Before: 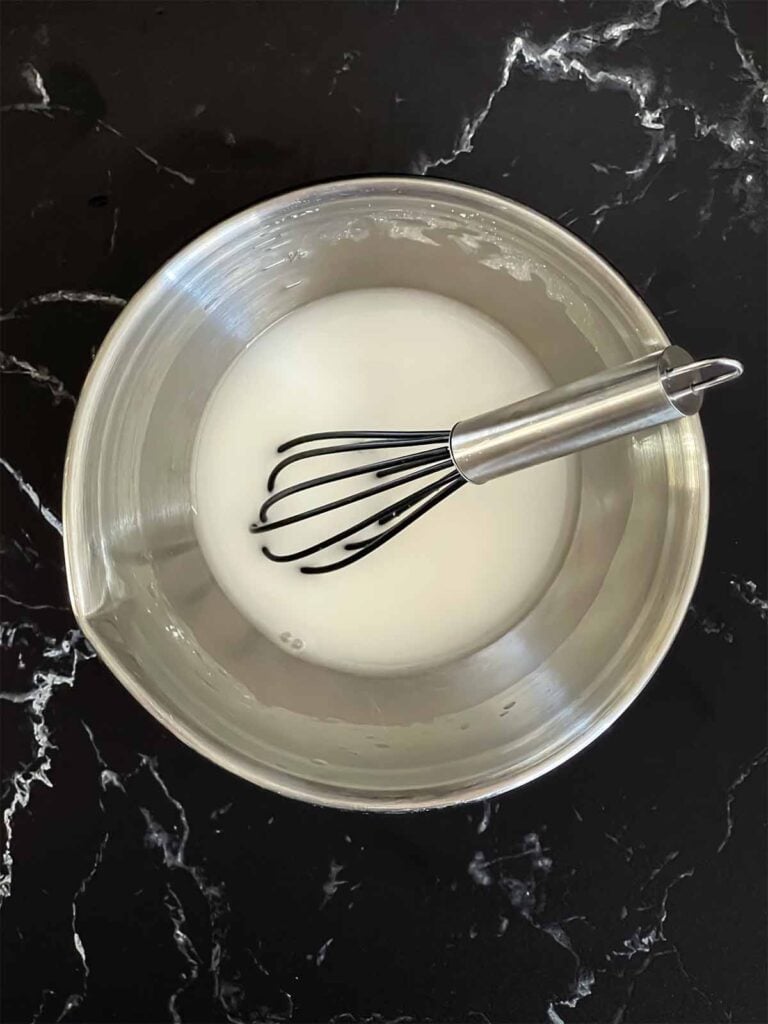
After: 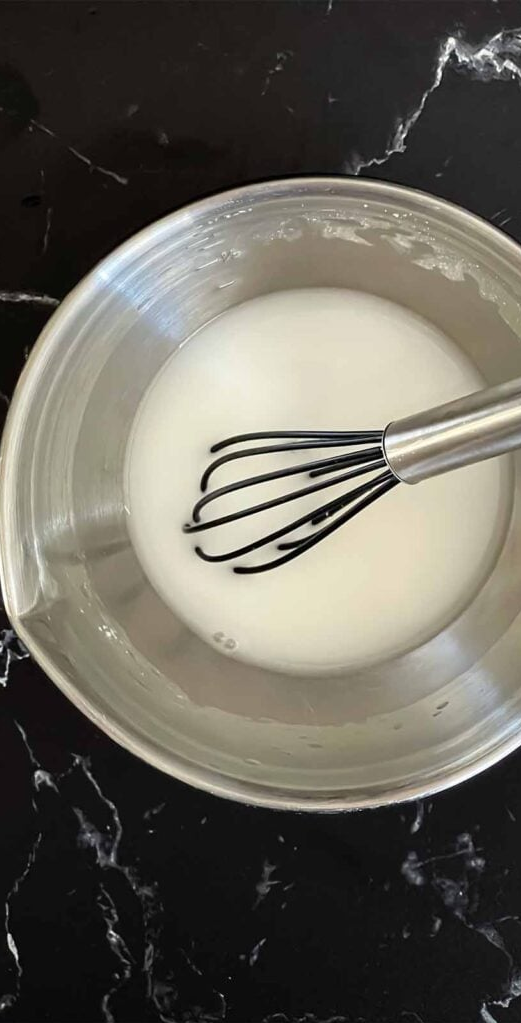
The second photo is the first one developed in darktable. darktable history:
crop and rotate: left 8.839%, right 23.313%
